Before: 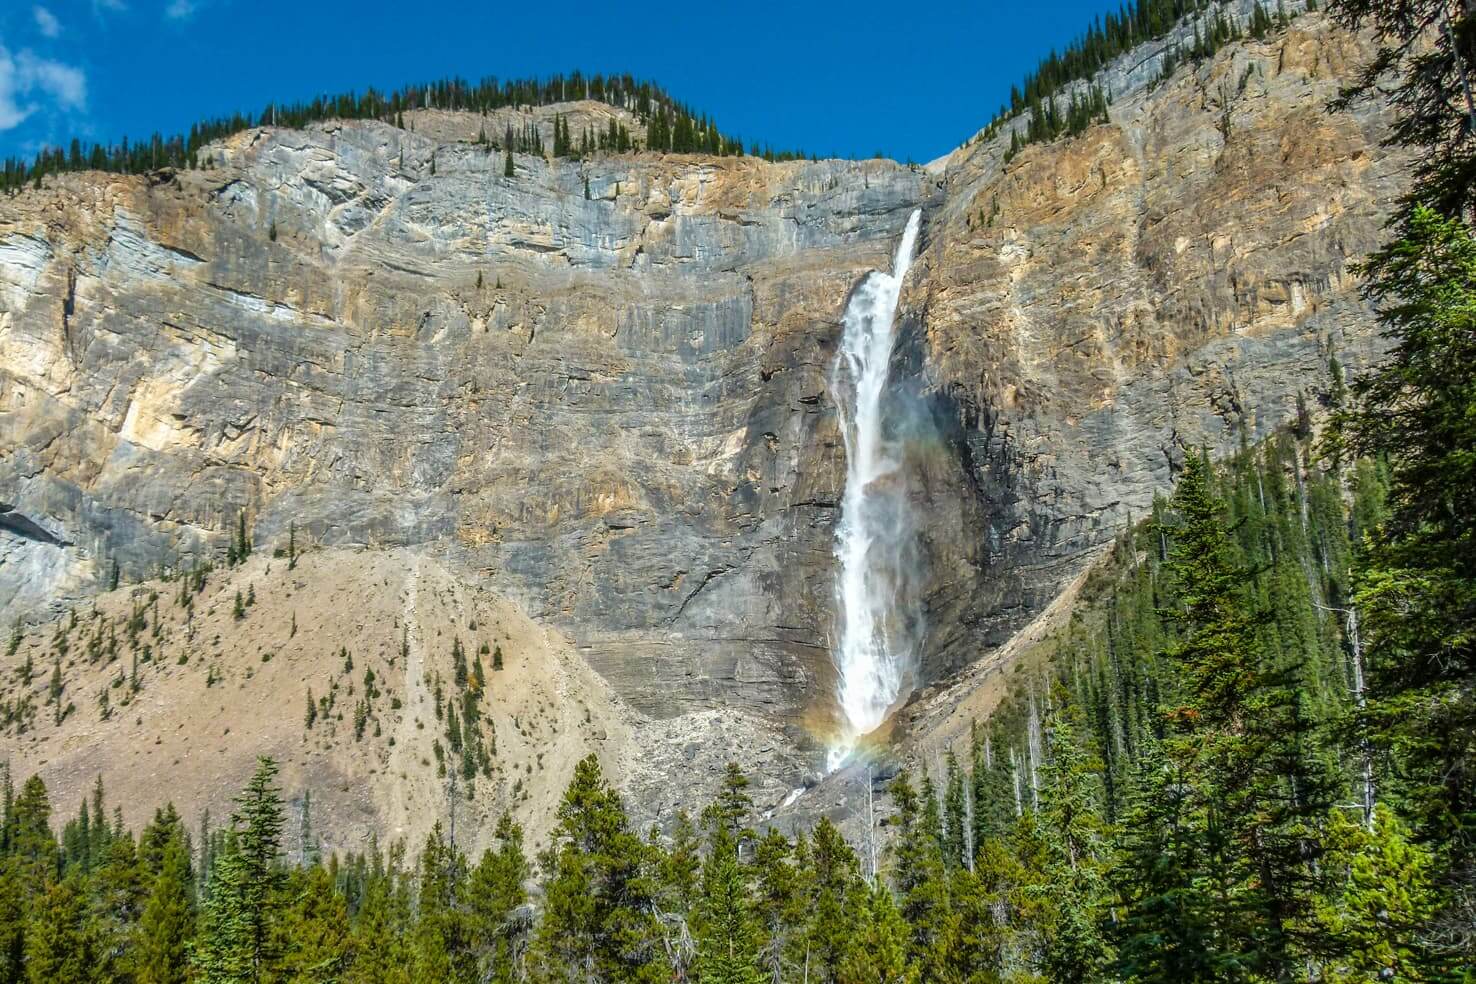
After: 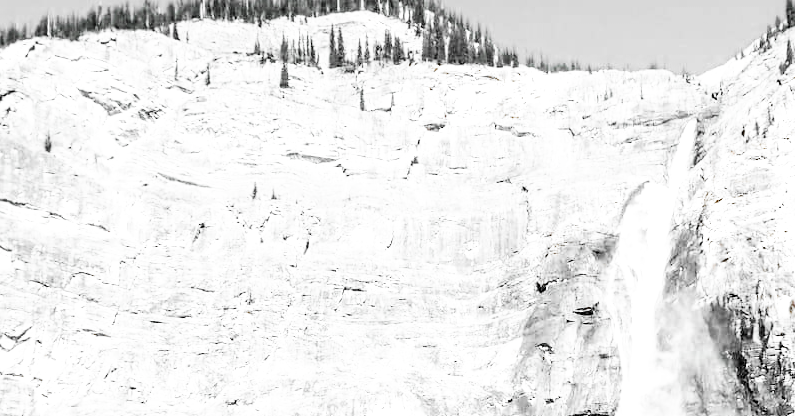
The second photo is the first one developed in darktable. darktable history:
crop: left 15.306%, top 9.065%, right 30.789%, bottom 48.638%
rgb levels: levels [[0.013, 0.434, 0.89], [0, 0.5, 1], [0, 0.5, 1]]
white balance: red 0.925, blue 1.046
tone equalizer: on, module defaults
color zones: curves: ch0 [(0, 0.497) (0.096, 0.361) (0.221, 0.538) (0.429, 0.5) (0.571, 0.5) (0.714, 0.5) (0.857, 0.5) (1, 0.497)]; ch1 [(0, 0.5) (0.143, 0.5) (0.257, -0.002) (0.429, 0.04) (0.571, -0.001) (0.714, -0.015) (0.857, 0.024) (1, 0.5)]
exposure: exposure 0.785 EV, compensate highlight preservation false
base curve: curves: ch0 [(0, 0) (0.007, 0.004) (0.027, 0.03) (0.046, 0.07) (0.207, 0.54) (0.442, 0.872) (0.673, 0.972) (1, 1)], preserve colors none
